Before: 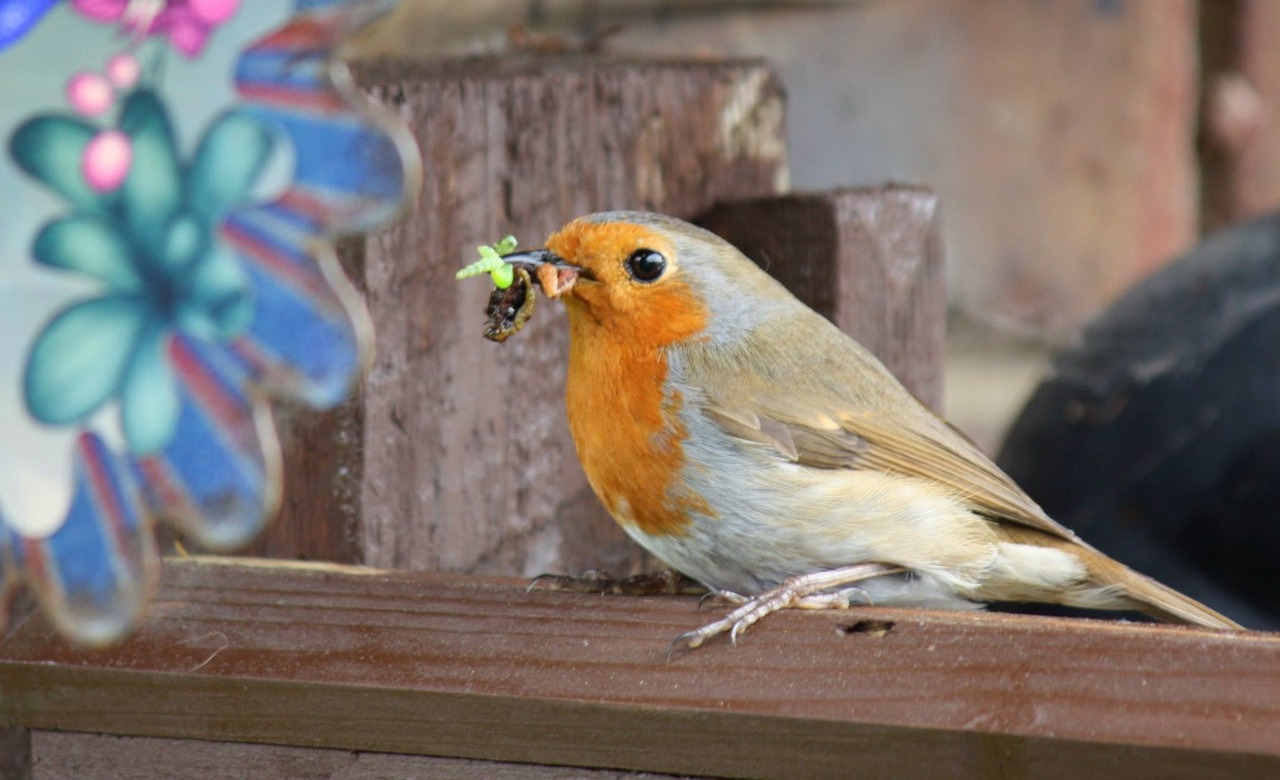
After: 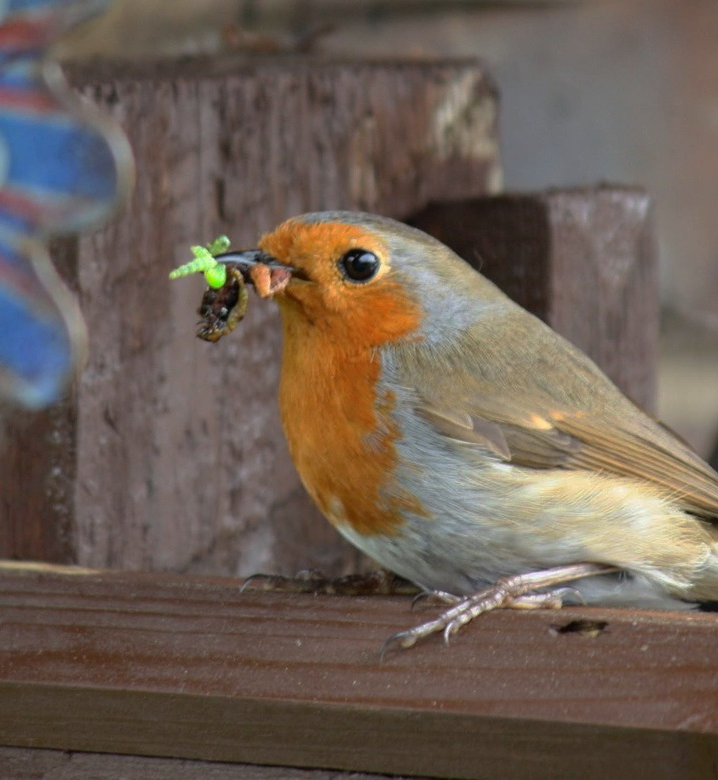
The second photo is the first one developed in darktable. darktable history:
base curve: curves: ch0 [(0, 0) (0.595, 0.418) (1, 1)], preserve colors none
crop and rotate: left 22.451%, right 21.389%
